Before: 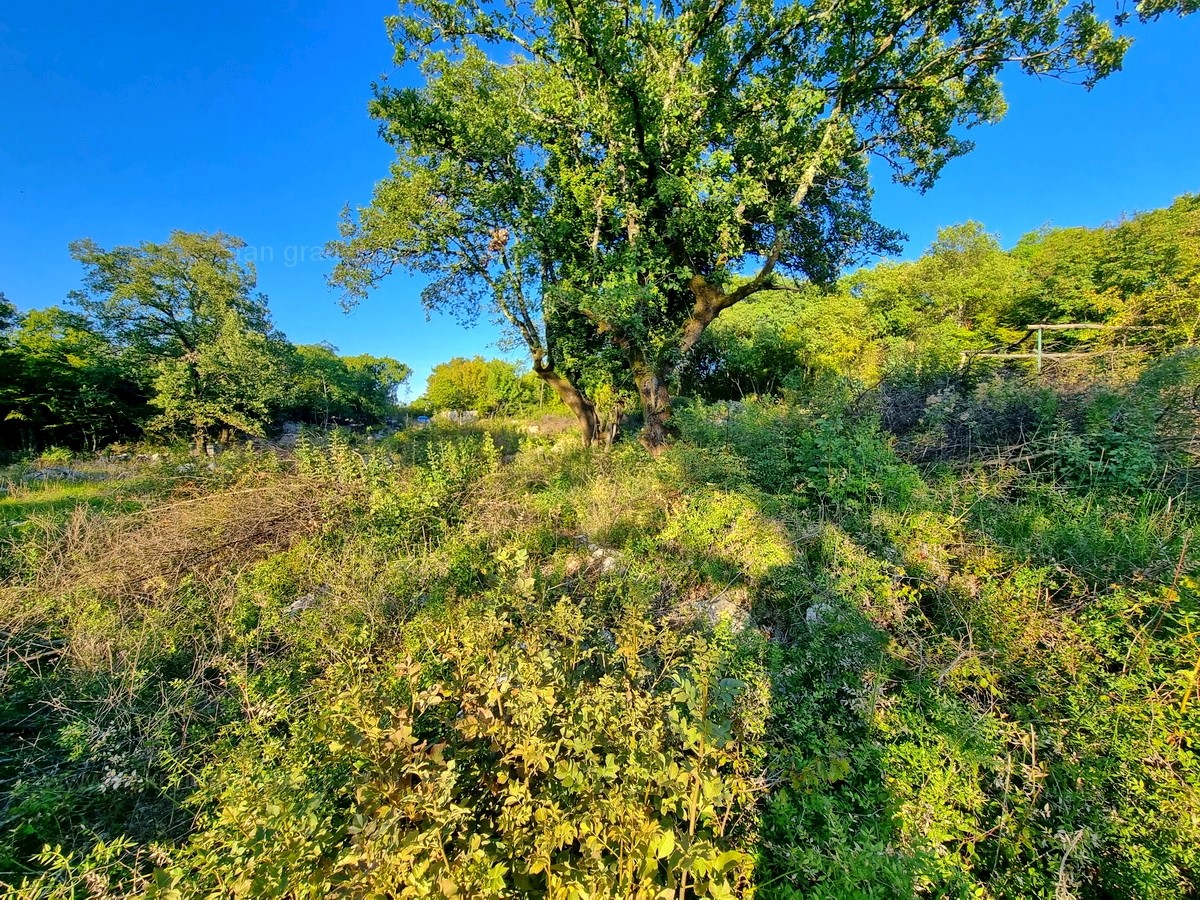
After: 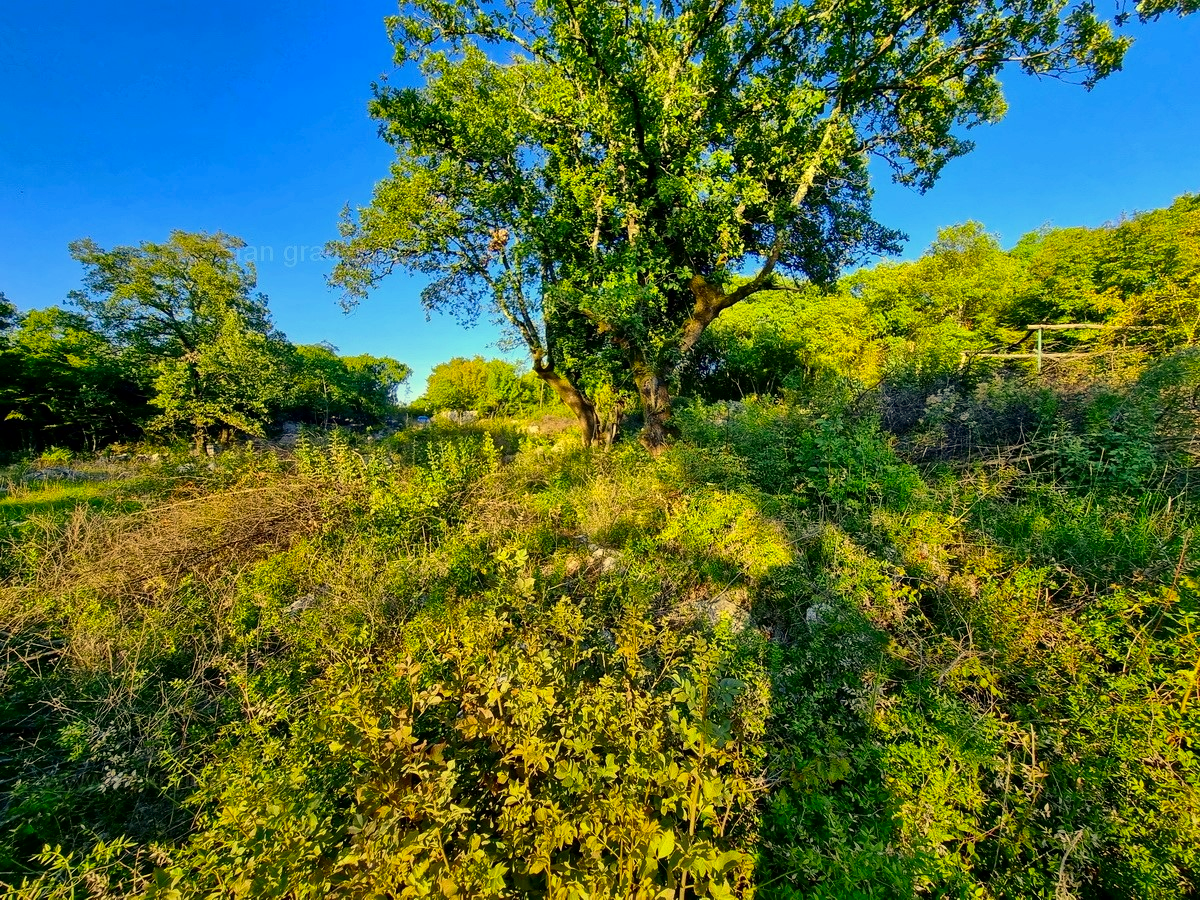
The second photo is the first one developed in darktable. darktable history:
contrast brightness saturation: contrast 0.13, brightness -0.05, saturation 0.16
color correction: highlights a* 1.39, highlights b* 17.83
graduated density: rotation -180°, offset 24.95
